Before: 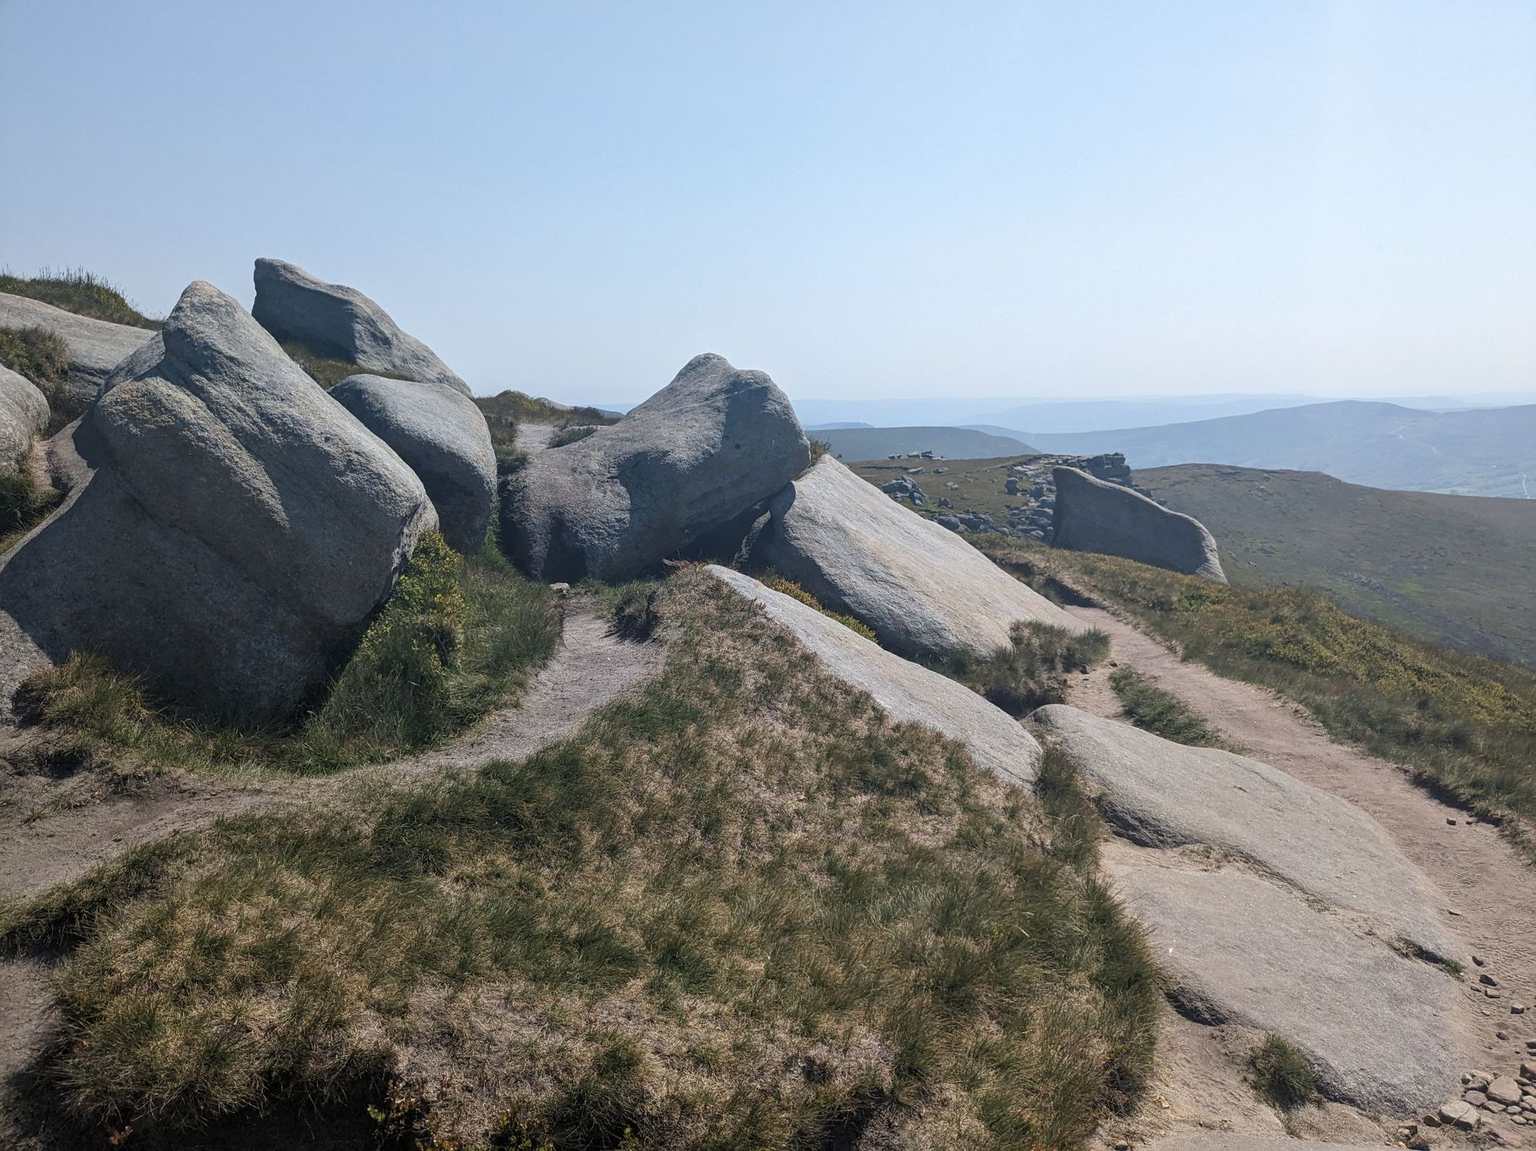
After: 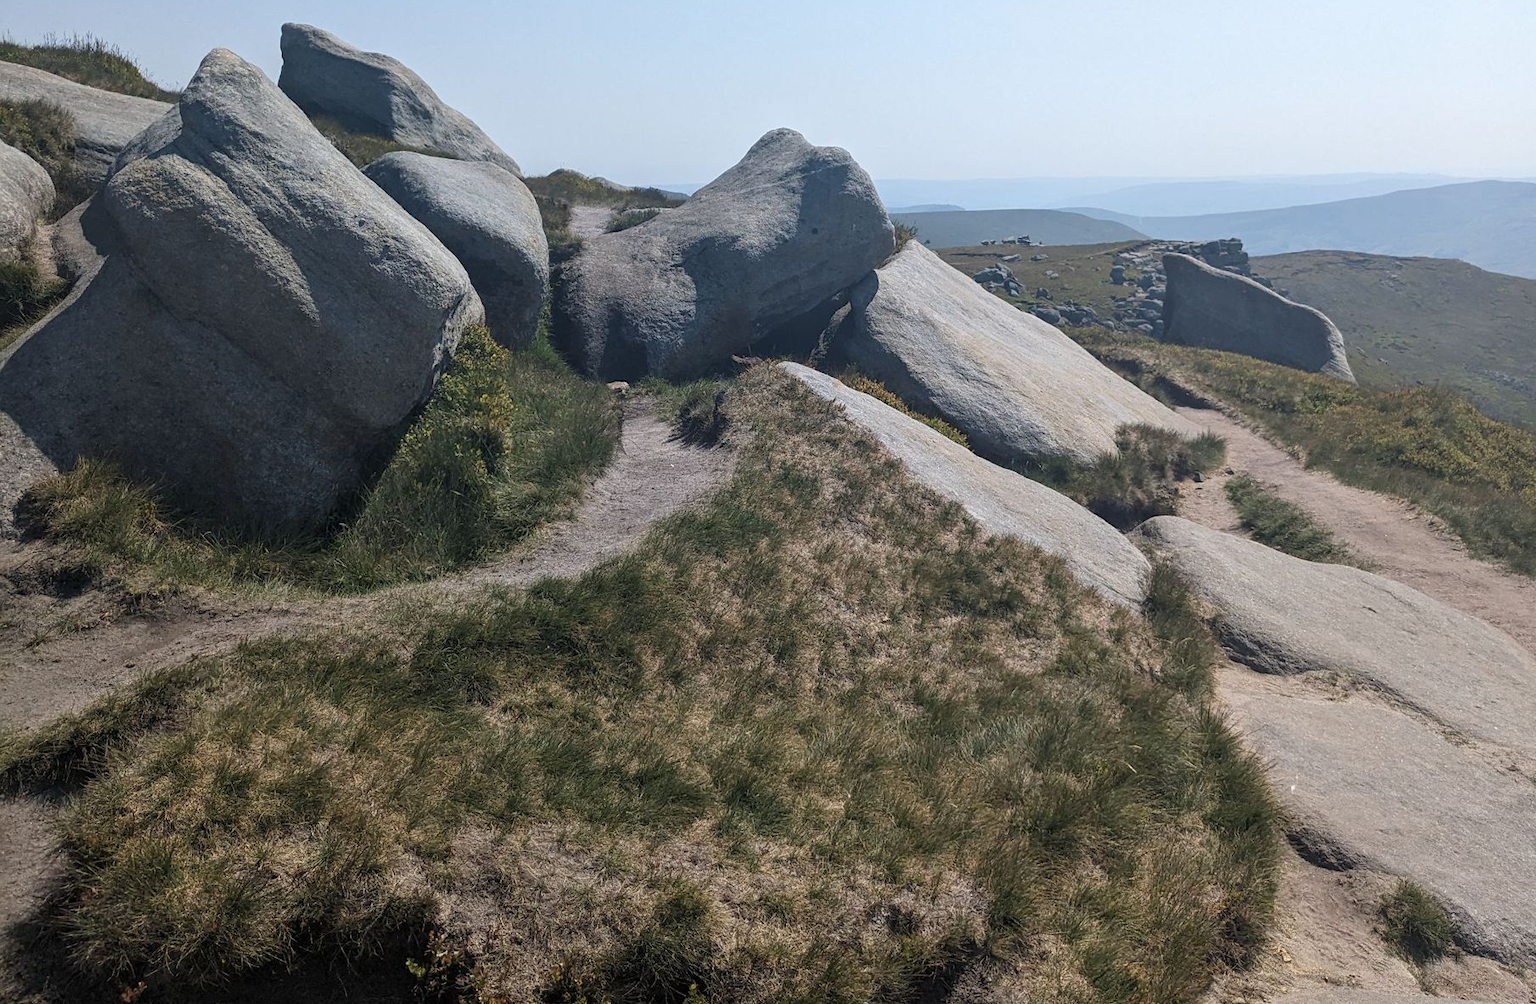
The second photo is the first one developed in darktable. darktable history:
crop: top 20.667%, right 9.443%, bottom 0.347%
